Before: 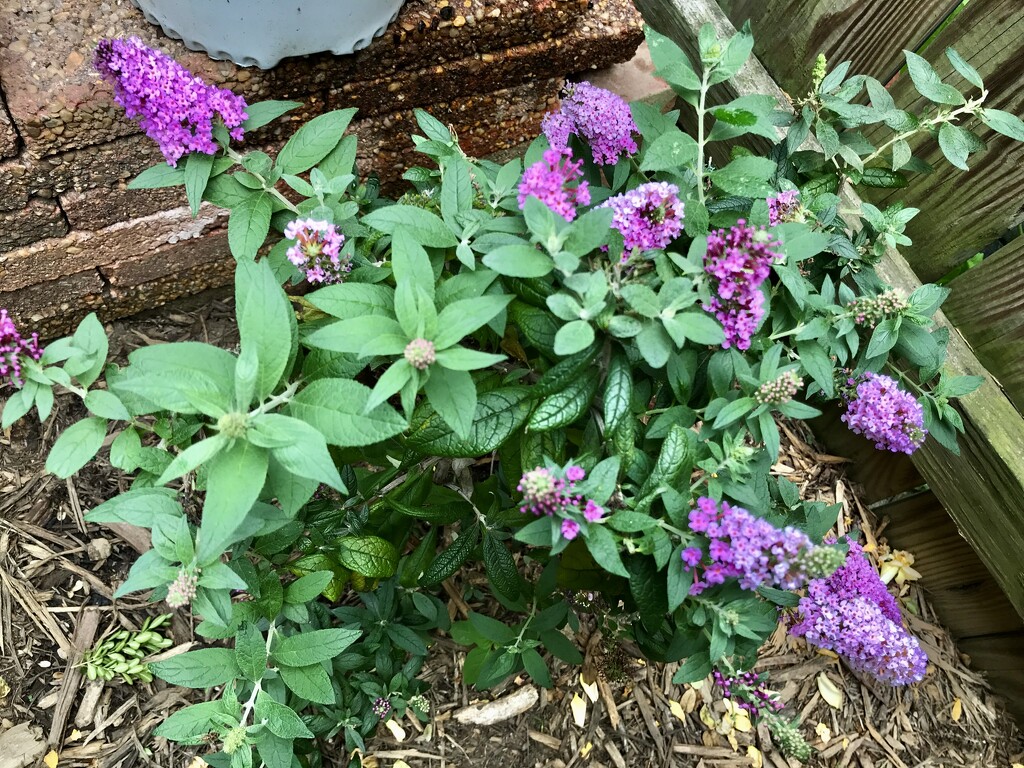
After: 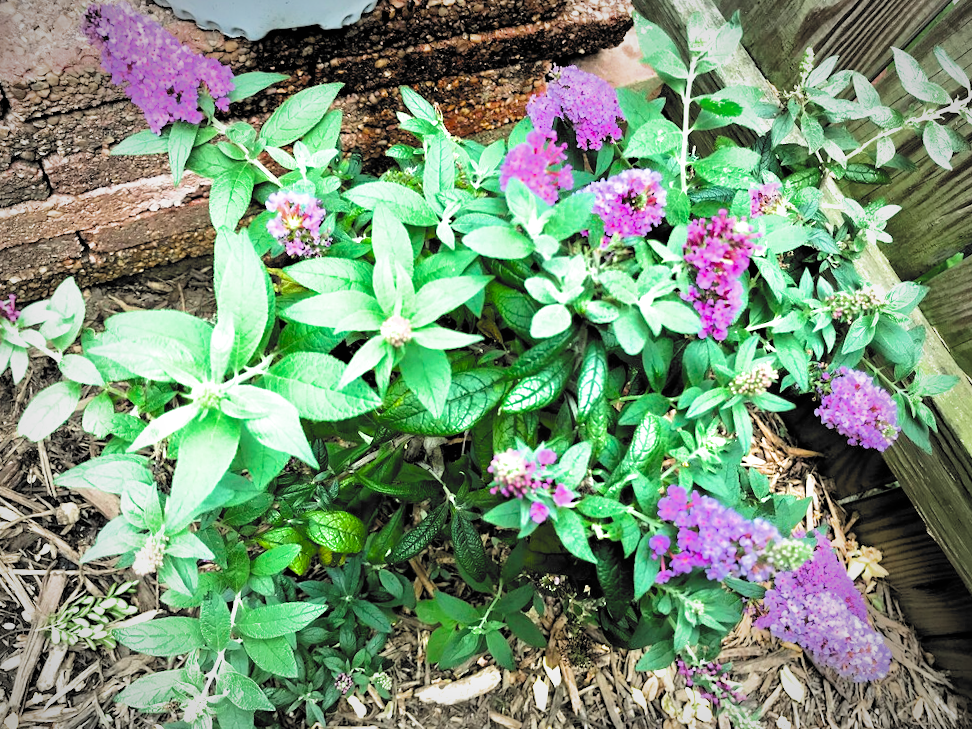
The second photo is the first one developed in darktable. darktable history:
vignetting: fall-off start 67.58%, fall-off radius 67.43%, automatic ratio true
crop and rotate: angle -2.3°
shadows and highlights: on, module defaults
filmic rgb: black relative exposure -5 EV, white relative exposure 3.97 EV, threshold 5.98 EV, hardness 2.88, contrast 1.407, highlights saturation mix -29.39%, color science v6 (2022), enable highlight reconstruction true
exposure: black level correction 0, exposure 1.441 EV, compensate highlight preservation false
